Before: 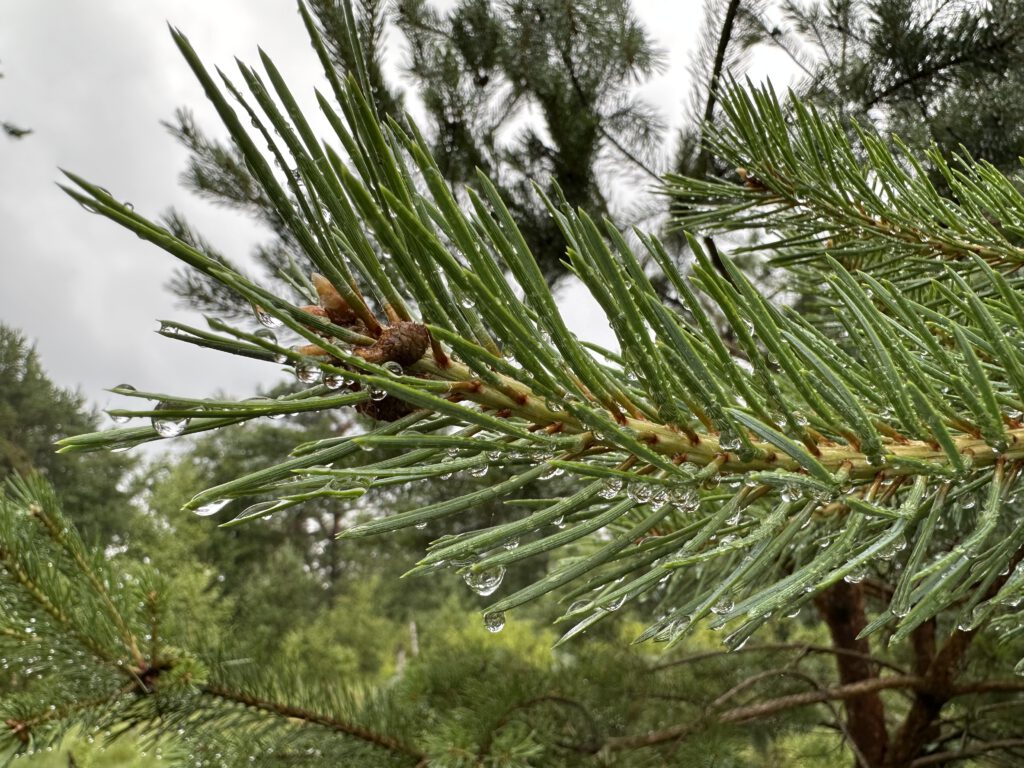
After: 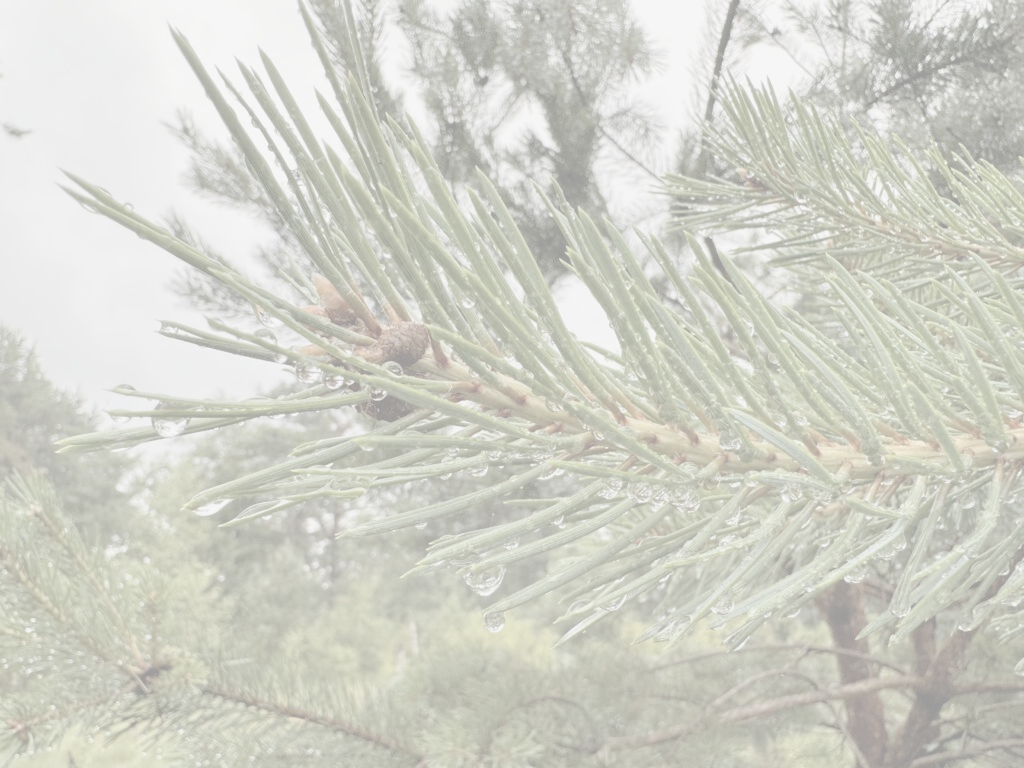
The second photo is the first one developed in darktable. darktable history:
levels: levels [0.072, 0.414, 0.976]
contrast brightness saturation: contrast -0.335, brightness 0.737, saturation -0.772
